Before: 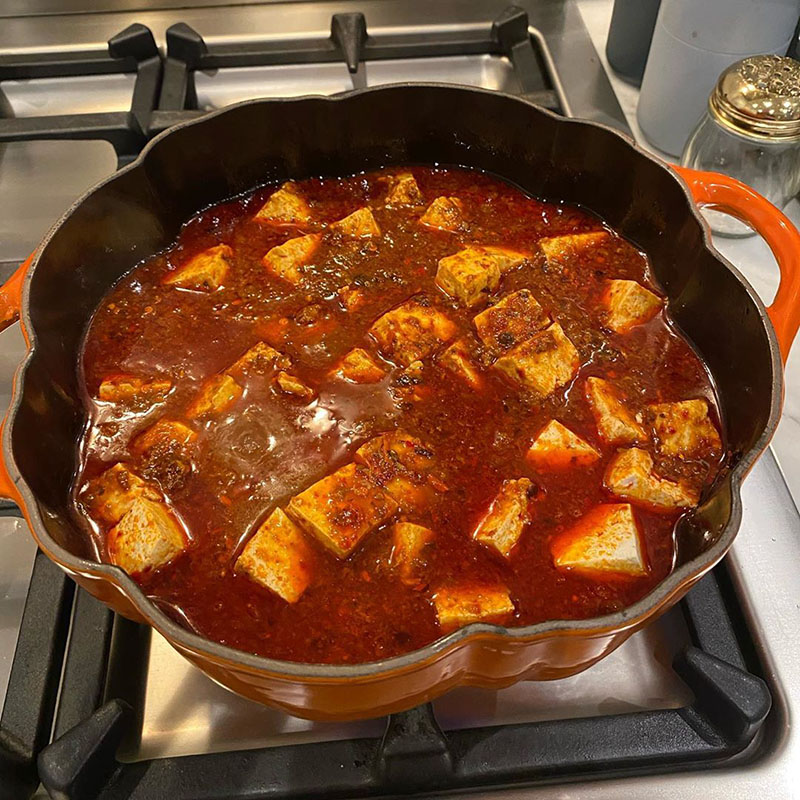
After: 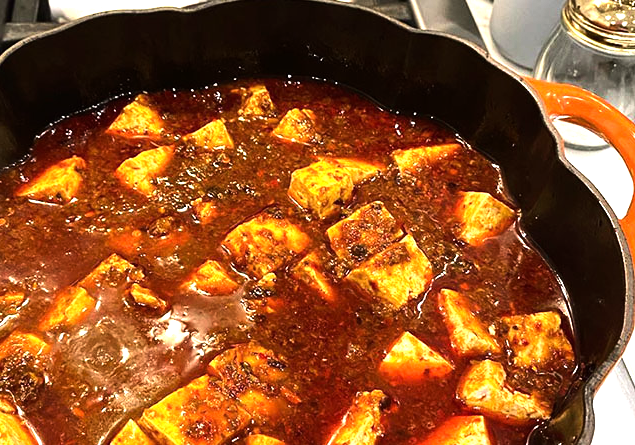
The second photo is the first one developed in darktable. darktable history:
crop: left 18.38%, top 11.092%, right 2.134%, bottom 33.217%
exposure: exposure 0.3 EV, compensate highlight preservation false
tone equalizer: -8 EV -1.08 EV, -7 EV -1.01 EV, -6 EV -0.867 EV, -5 EV -0.578 EV, -3 EV 0.578 EV, -2 EV 0.867 EV, -1 EV 1.01 EV, +0 EV 1.08 EV, edges refinement/feathering 500, mask exposure compensation -1.57 EV, preserve details no
